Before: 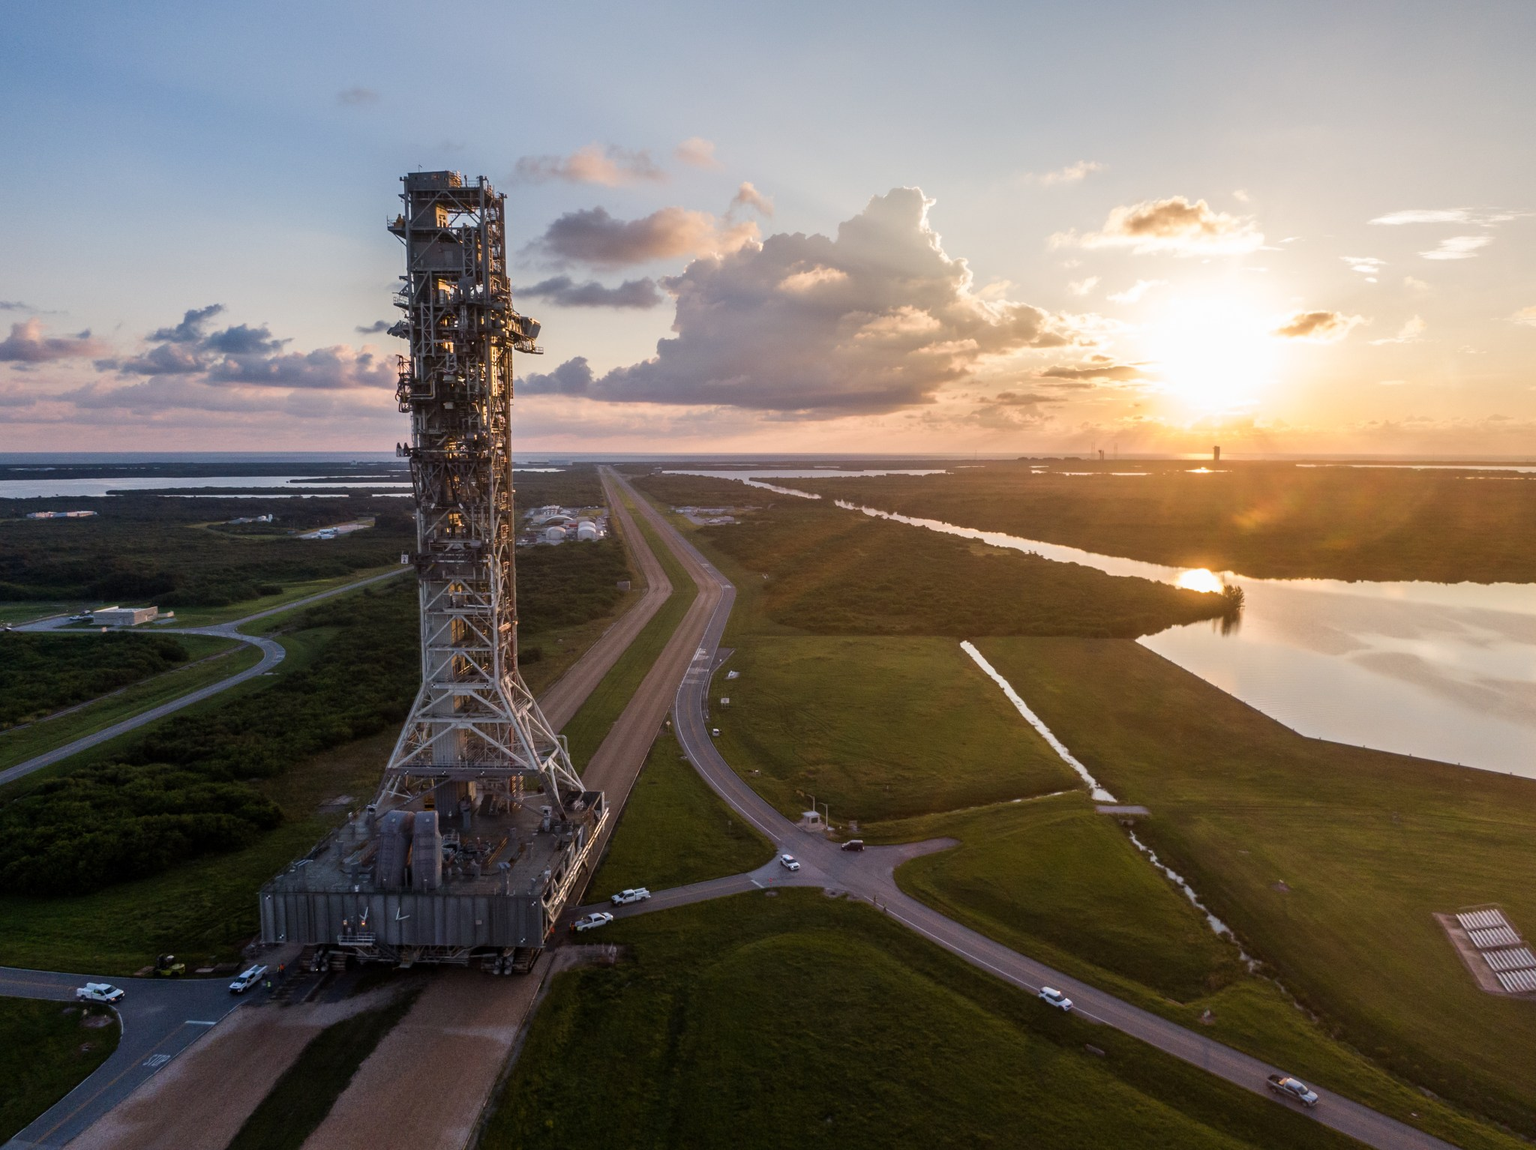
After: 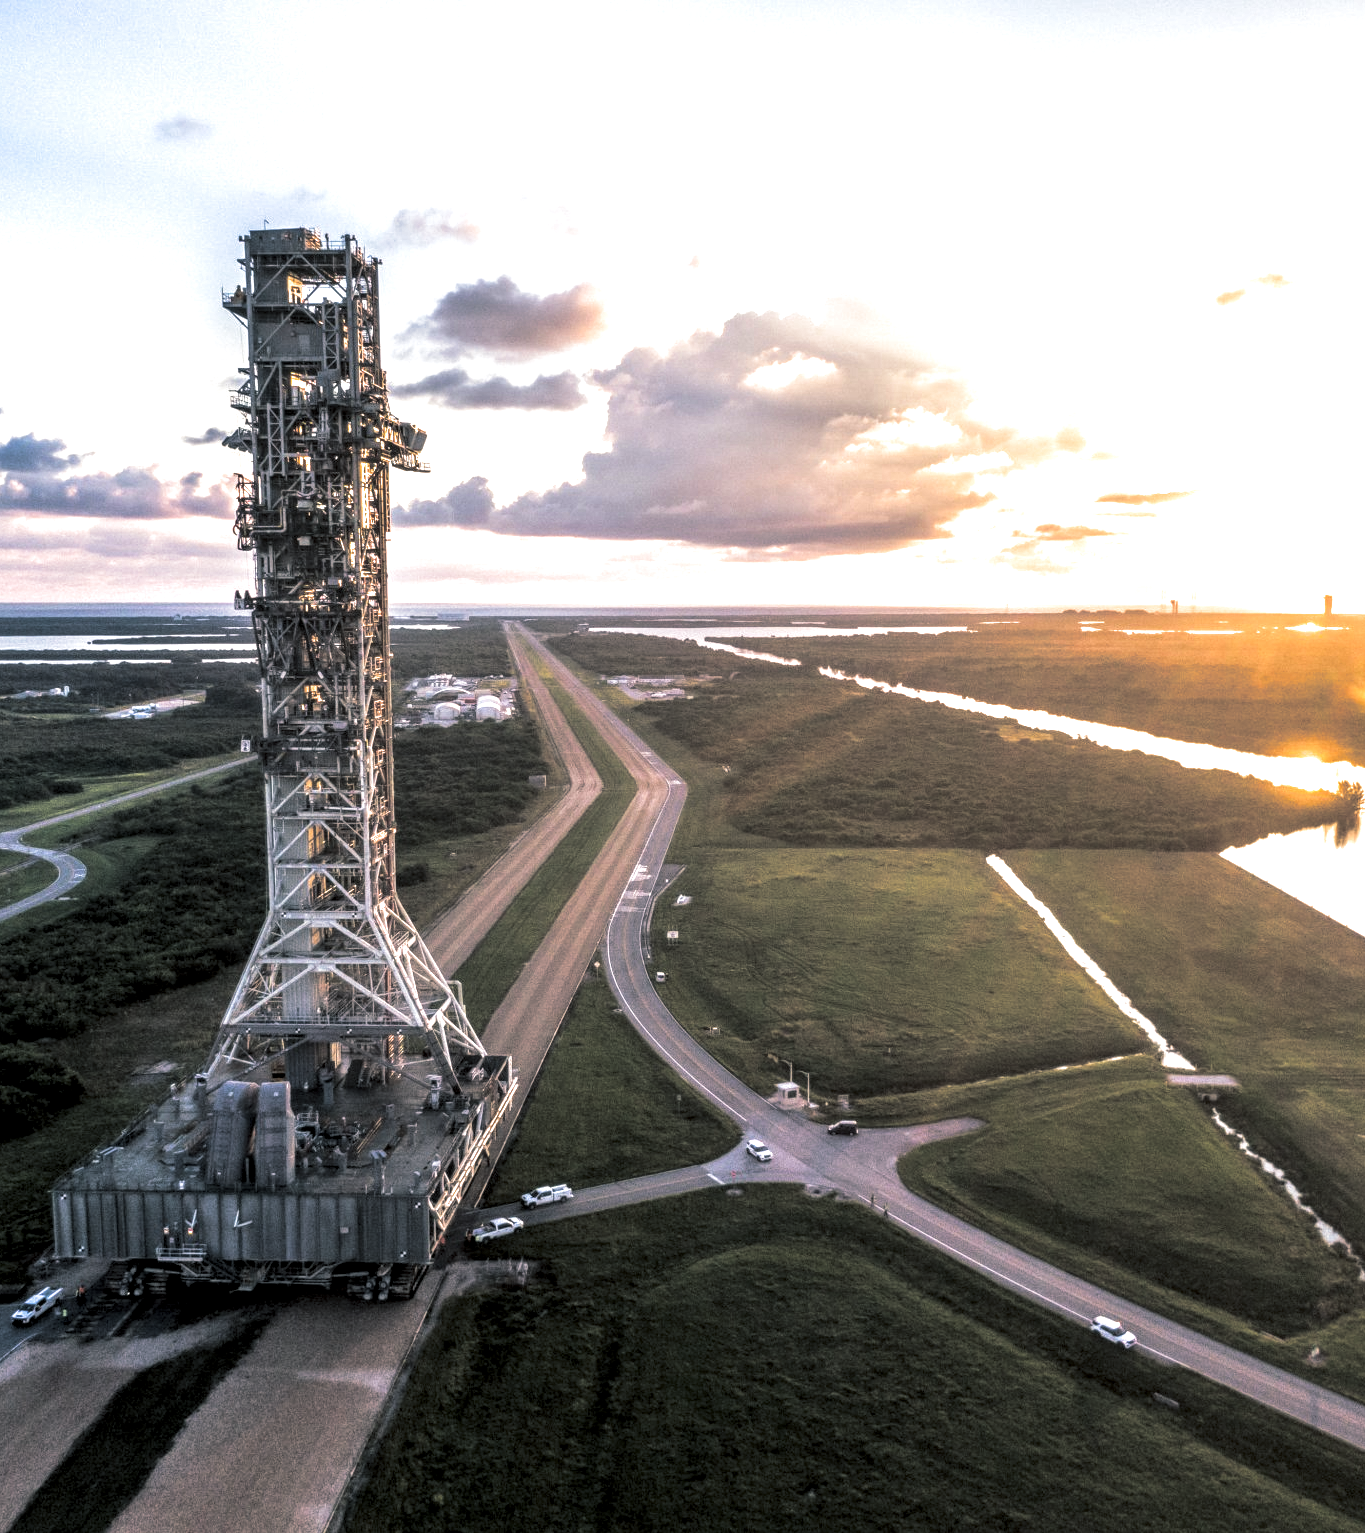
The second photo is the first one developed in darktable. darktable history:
split-toning: shadows › hue 201.6°, shadows › saturation 0.16, highlights › hue 50.4°, highlights › saturation 0.2, balance -49.9
levels: levels [0.026, 0.507, 0.987]
local contrast: highlights 25%, detail 150%
exposure: exposure 1.2 EV, compensate highlight preservation false
crop and rotate: left 14.385%, right 18.948%
